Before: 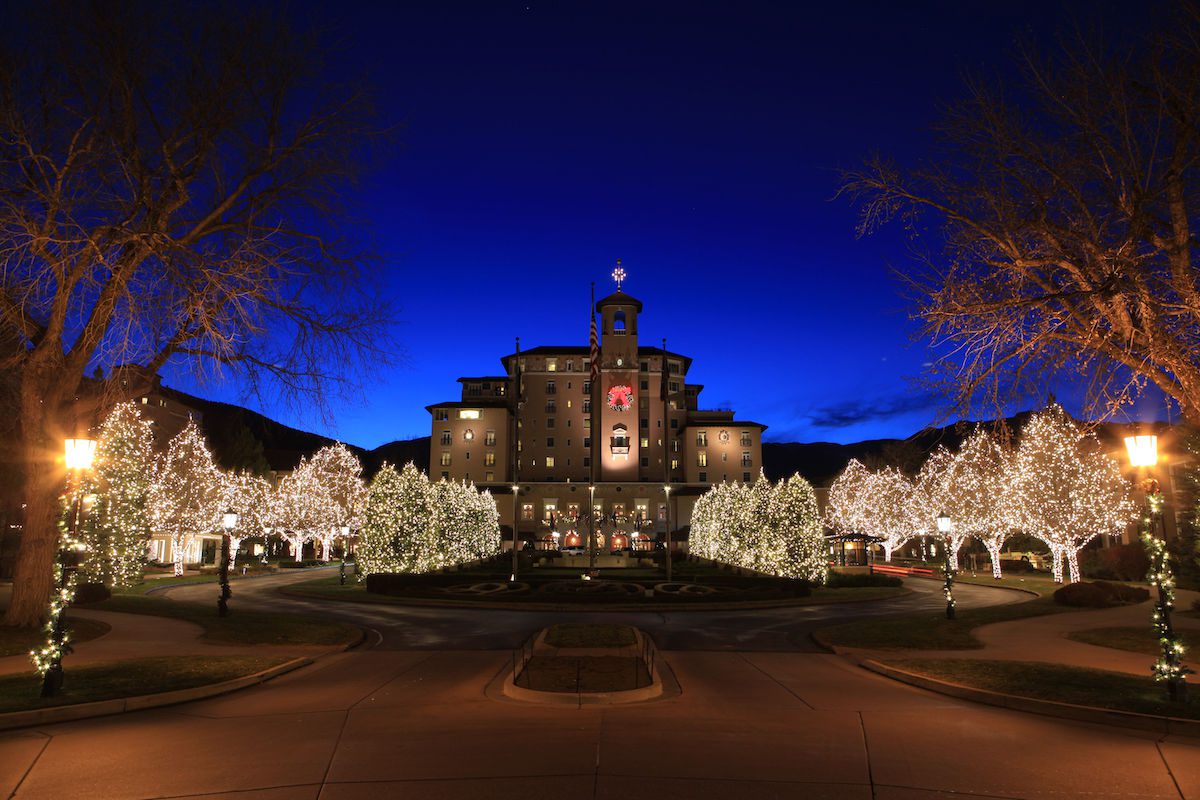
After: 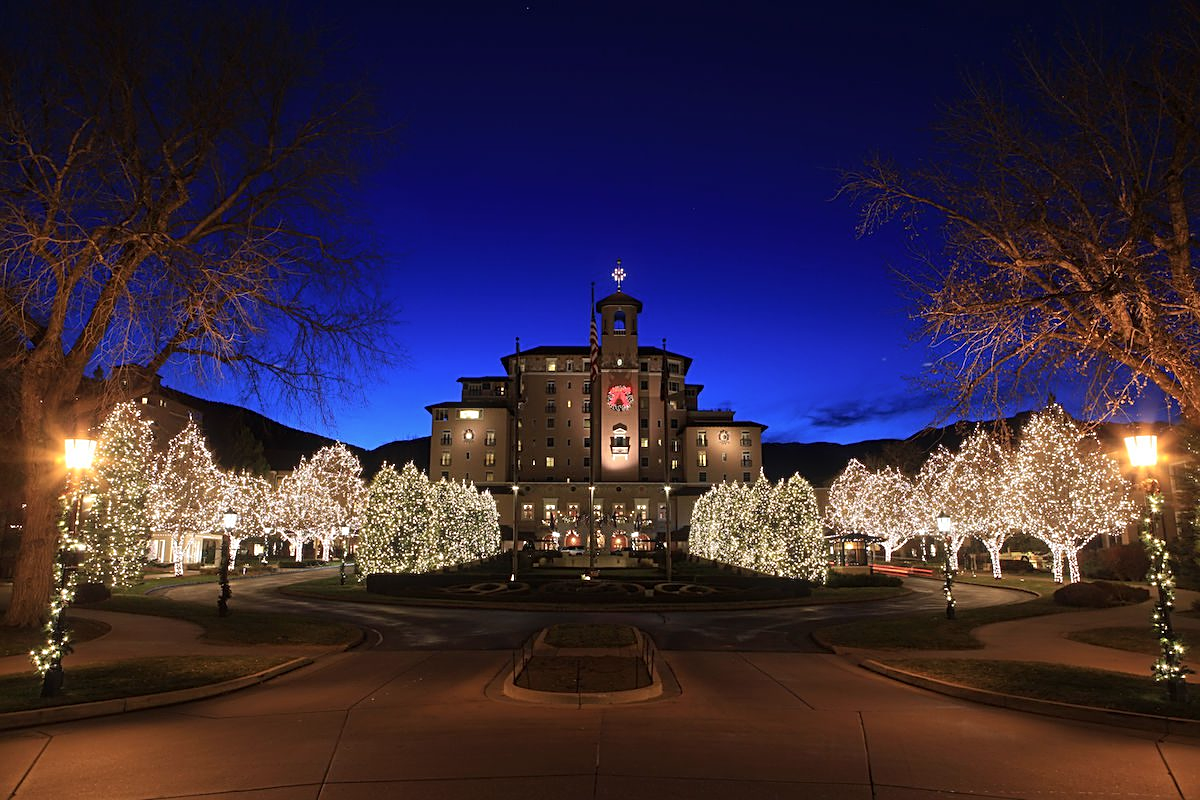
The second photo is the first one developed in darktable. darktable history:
bloom: size 3%, threshold 100%, strength 0%
sharpen: on, module defaults
contrast brightness saturation: saturation -0.05
